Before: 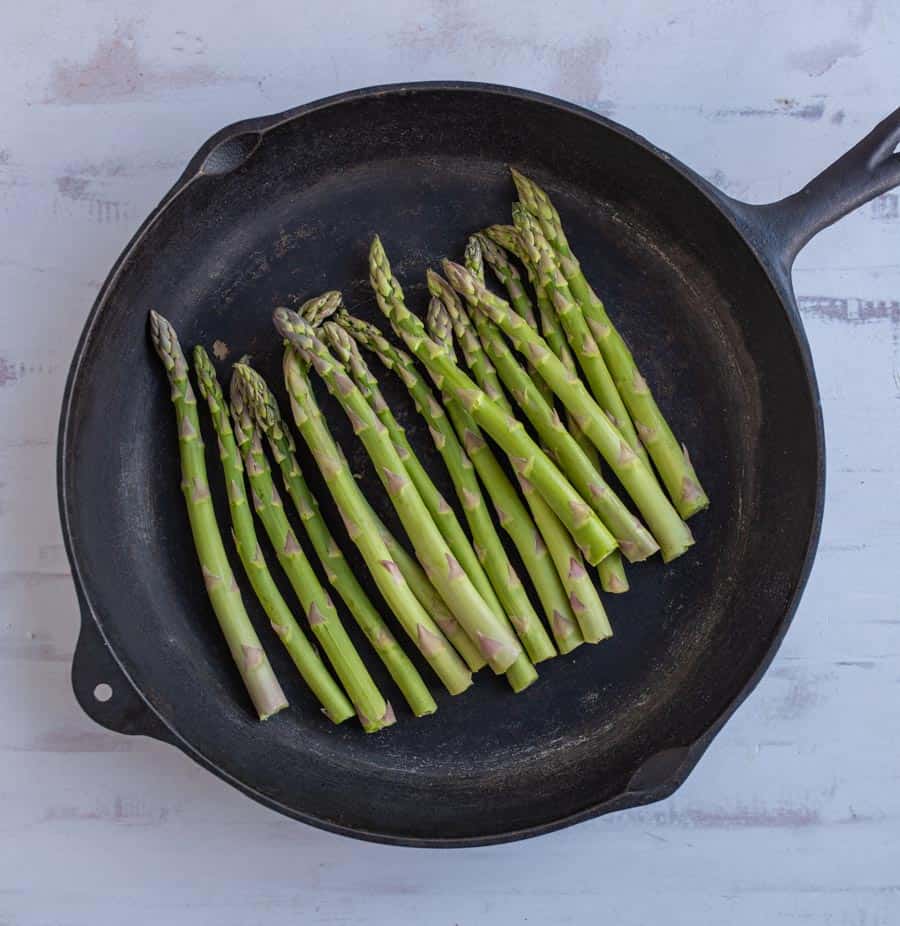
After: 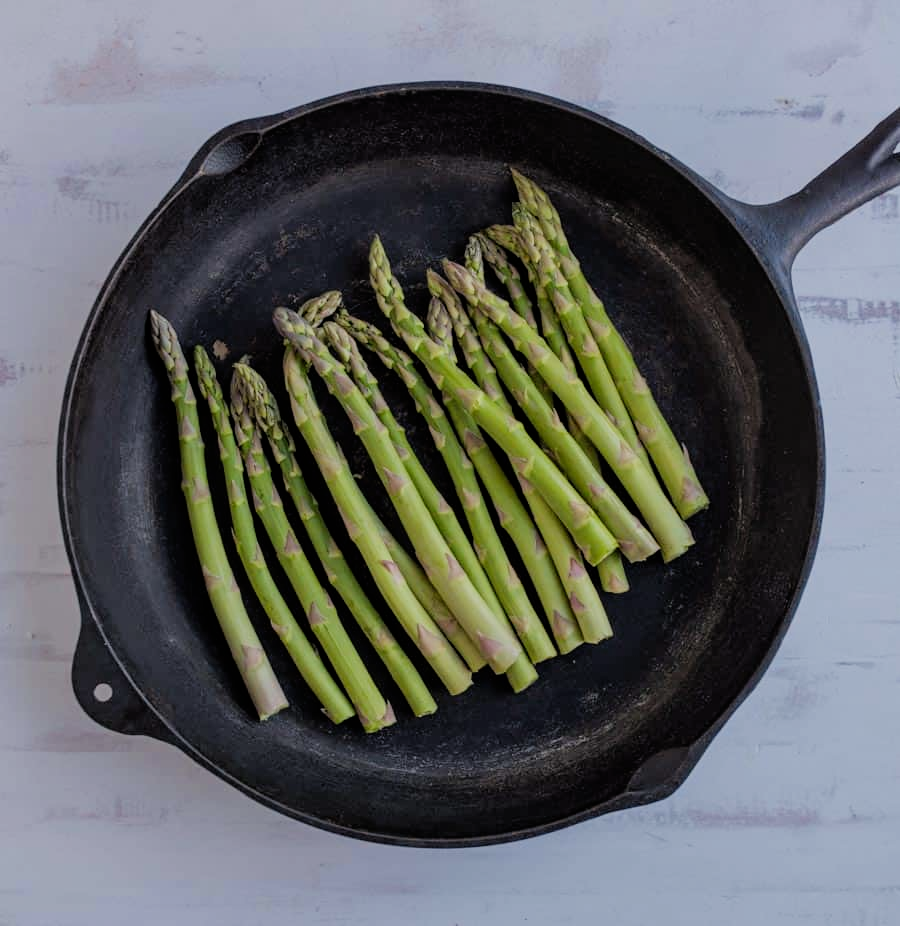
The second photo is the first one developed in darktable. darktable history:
filmic rgb: black relative exposure -7.73 EV, white relative exposure 4.46 EV, hardness 3.75, latitude 37.62%, contrast 0.977, highlights saturation mix 9.67%, shadows ↔ highlights balance 3.89%
